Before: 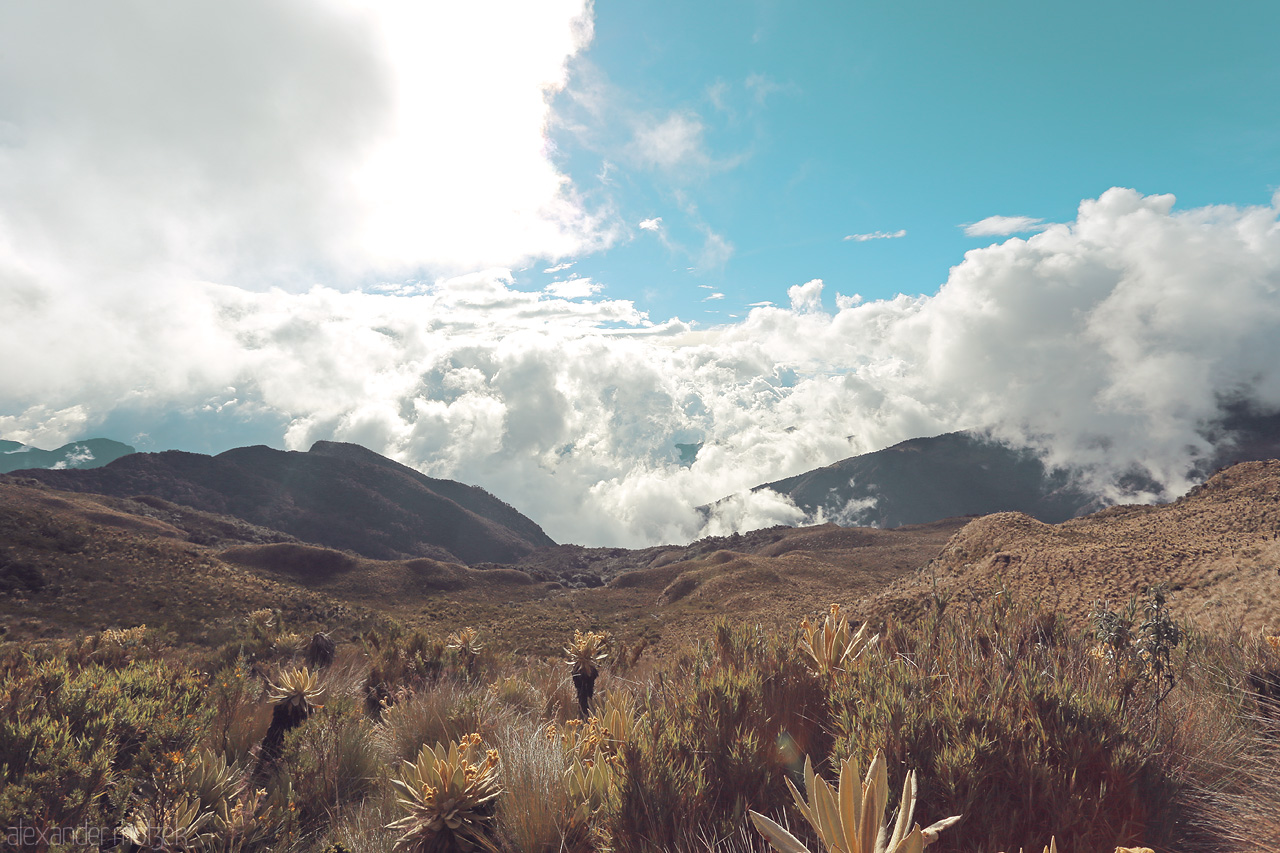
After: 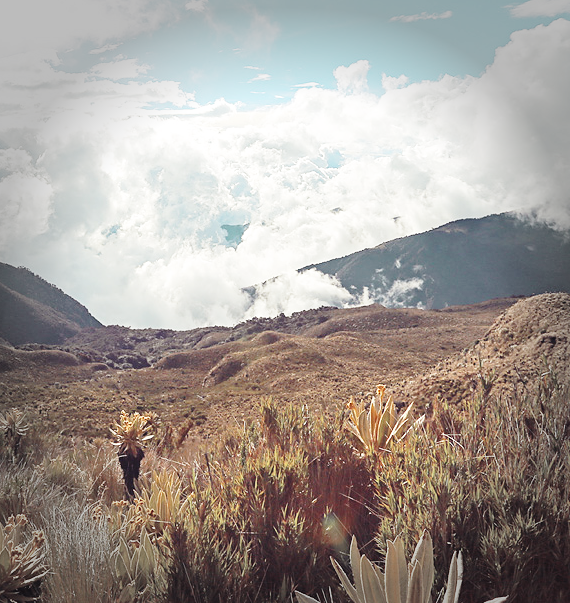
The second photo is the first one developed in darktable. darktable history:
base curve: curves: ch0 [(0, 0) (0.028, 0.03) (0.121, 0.232) (0.46, 0.748) (0.859, 0.968) (1, 1)], preserve colors none
sharpen: amount 0.217
vignetting: fall-off start 68.13%, fall-off radius 29.5%, width/height ratio 0.984, shape 0.843
crop: left 35.539%, top 25.777%, right 19.856%, bottom 3.455%
